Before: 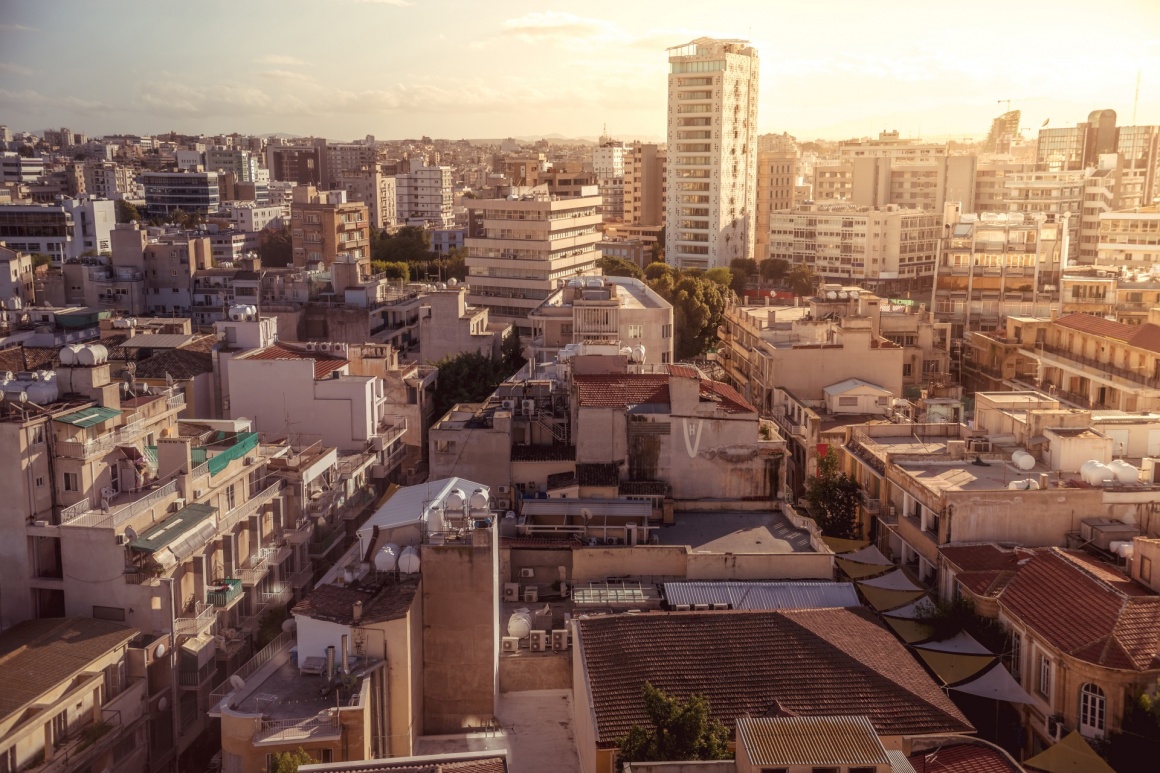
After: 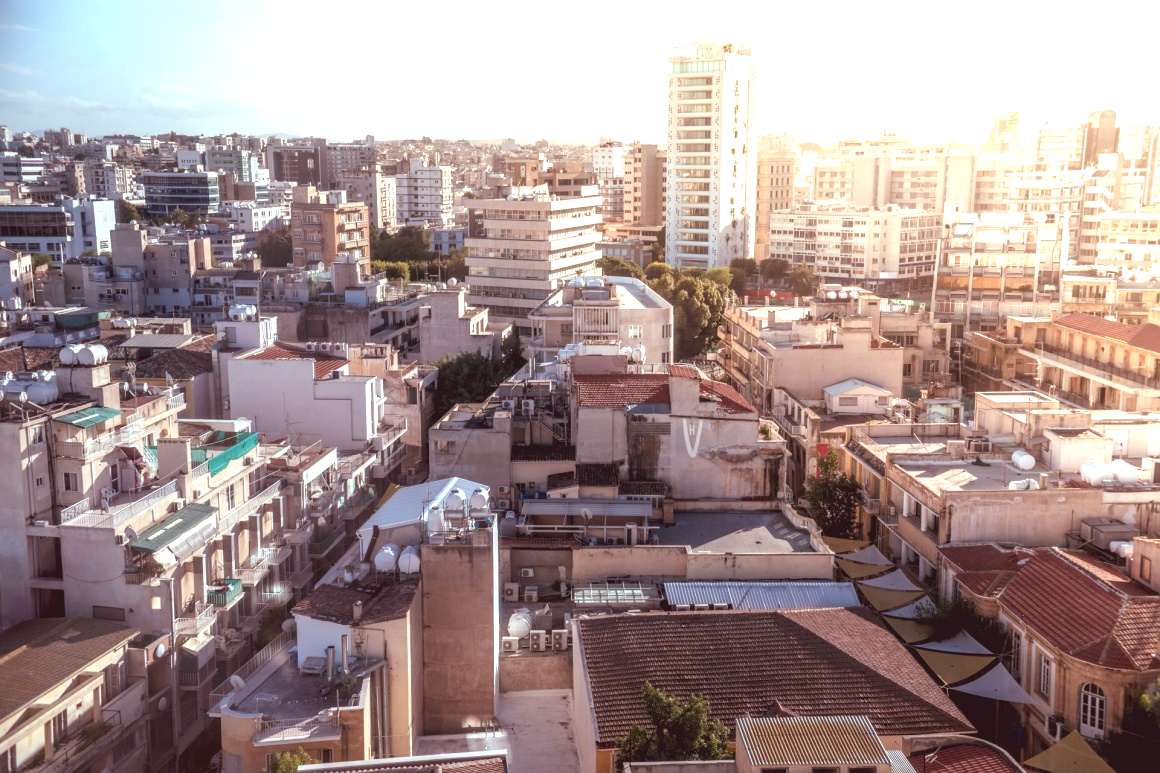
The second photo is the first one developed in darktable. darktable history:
exposure: exposure 1.058 EV, compensate highlight preservation false
color correction: highlights a* -10.39, highlights b* -18.79
